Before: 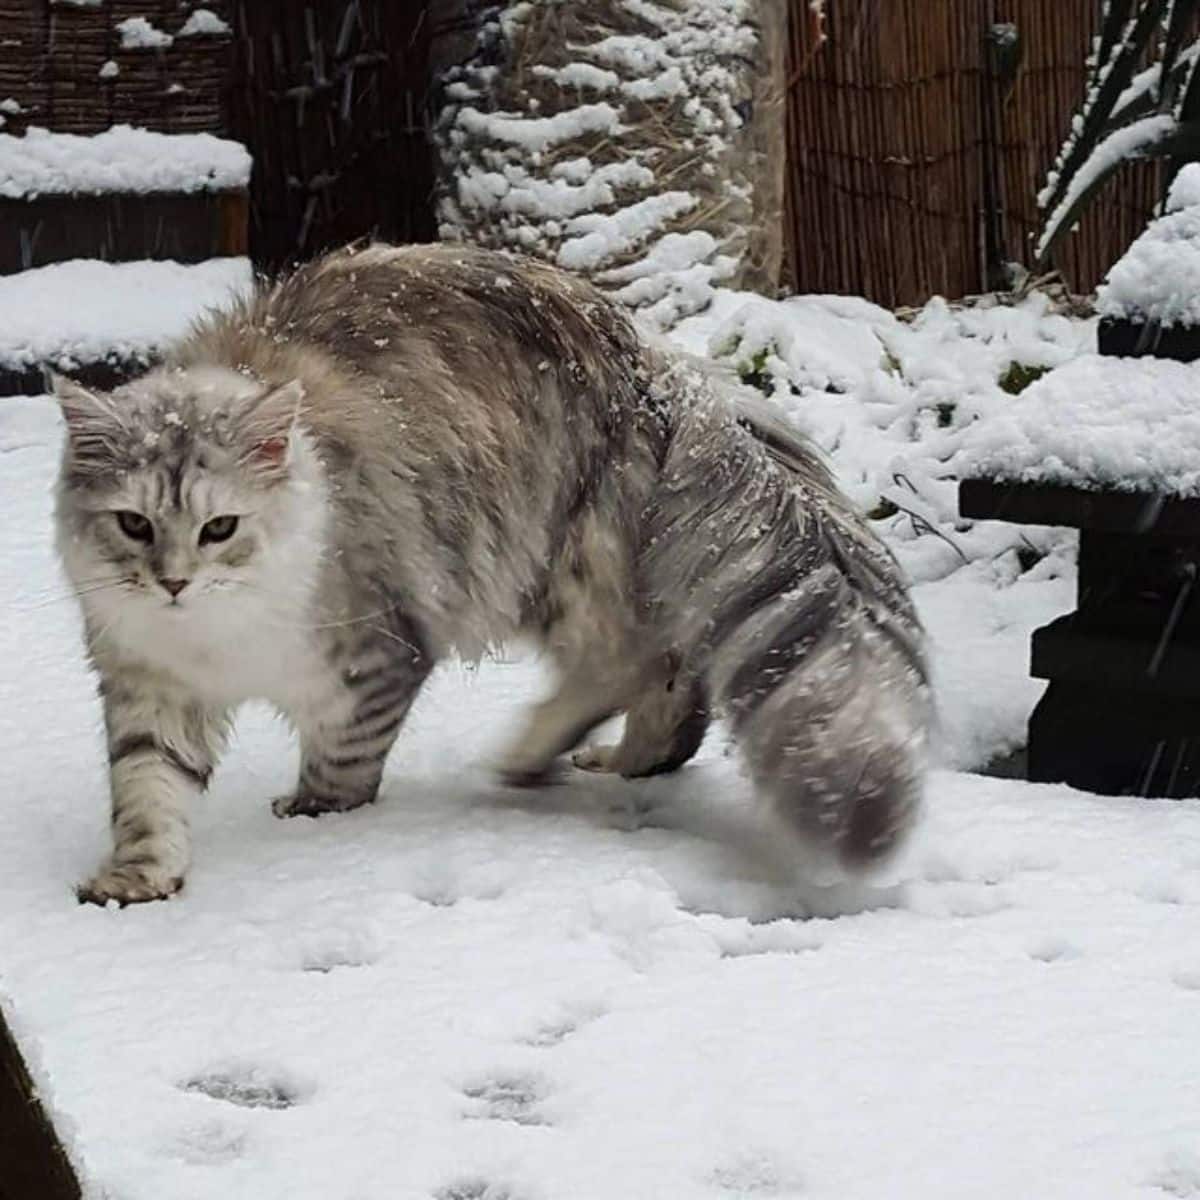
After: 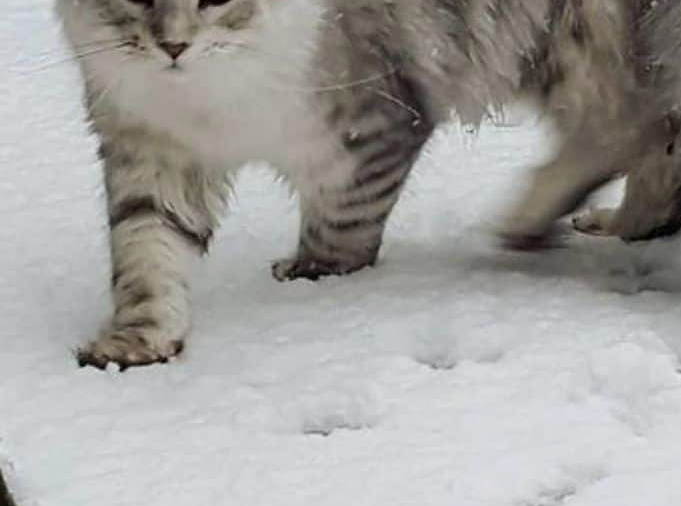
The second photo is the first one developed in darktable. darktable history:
crop: top 44.788%, right 43.182%, bottom 12.986%
exposure: exposure -0.153 EV, compensate highlight preservation false
